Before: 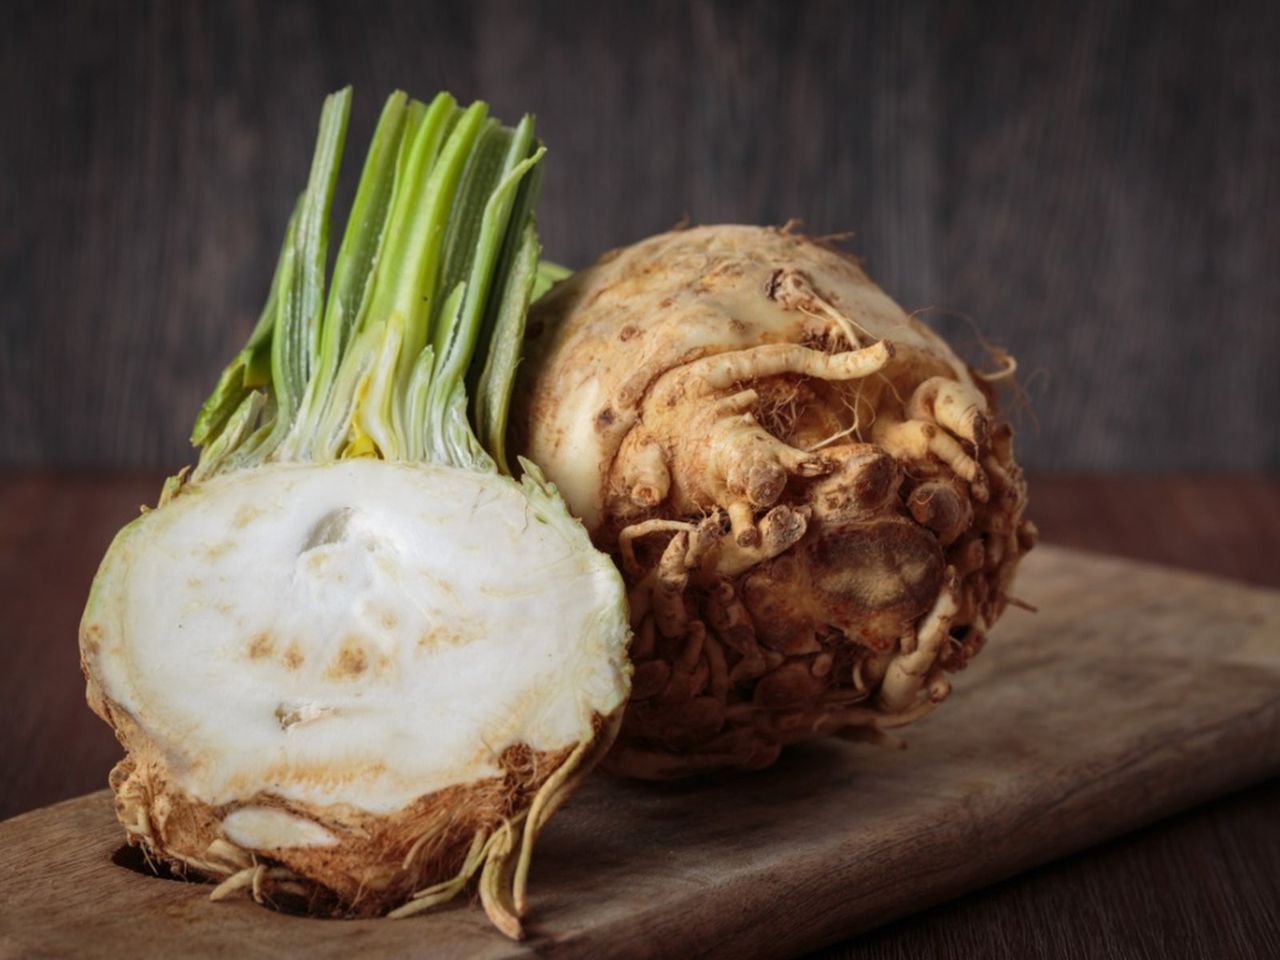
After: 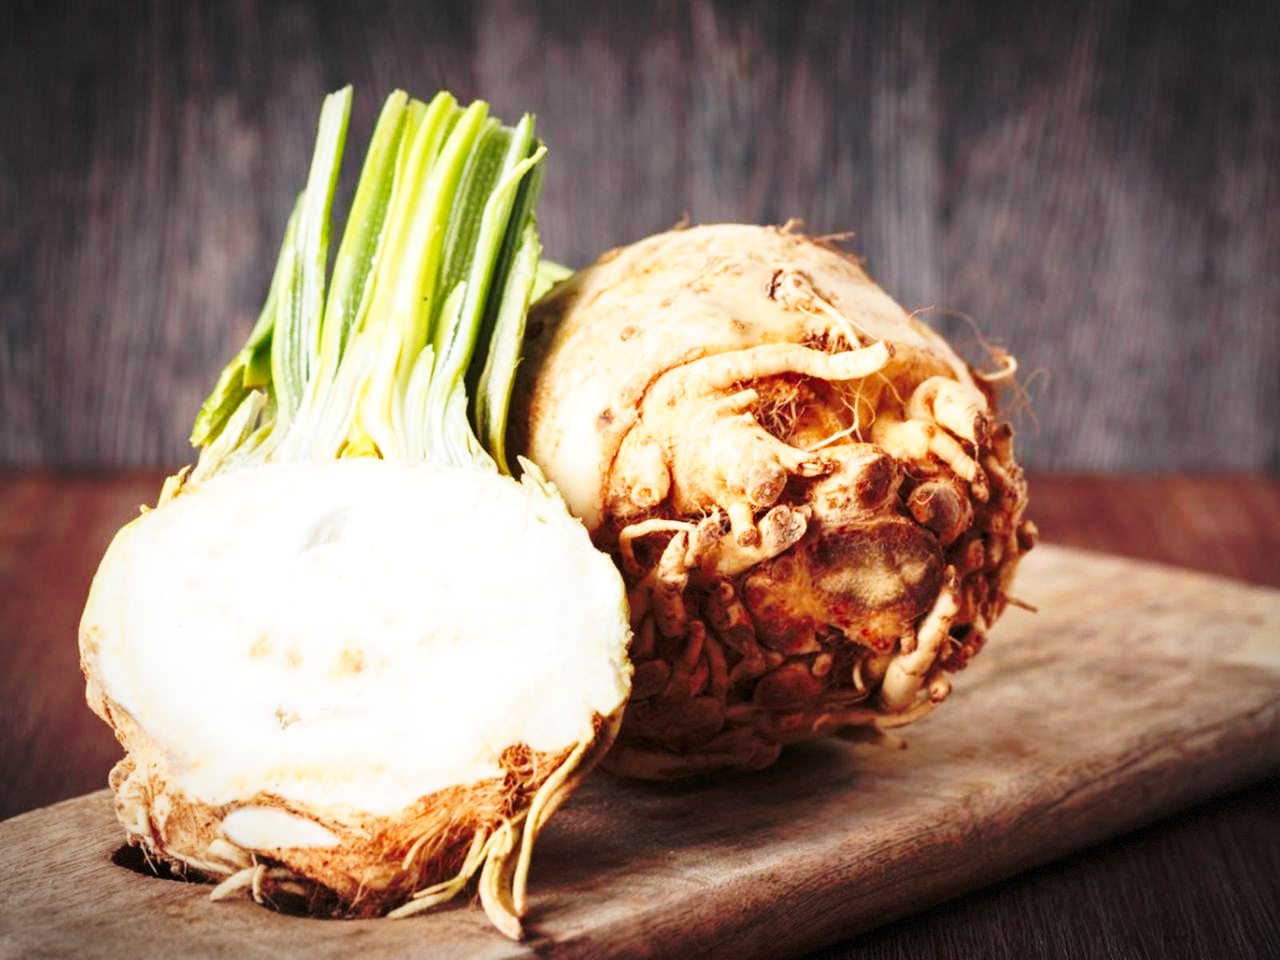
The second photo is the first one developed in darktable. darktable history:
vignetting: fall-off start 80.44%, fall-off radius 62.32%, automatic ratio true, width/height ratio 1.412, dithering 8-bit output, unbound false
exposure: exposure 0.661 EV, compensate highlight preservation false
tone curve: curves: ch0 [(0, 0) (0.003, 0.003) (0.011, 0.013) (0.025, 0.028) (0.044, 0.05) (0.069, 0.079) (0.1, 0.113) (0.136, 0.154) (0.177, 0.201) (0.224, 0.268) (0.277, 0.38) (0.335, 0.486) (0.399, 0.588) (0.468, 0.688) (0.543, 0.787) (0.623, 0.854) (0.709, 0.916) (0.801, 0.957) (0.898, 0.978) (1, 1)], preserve colors none
